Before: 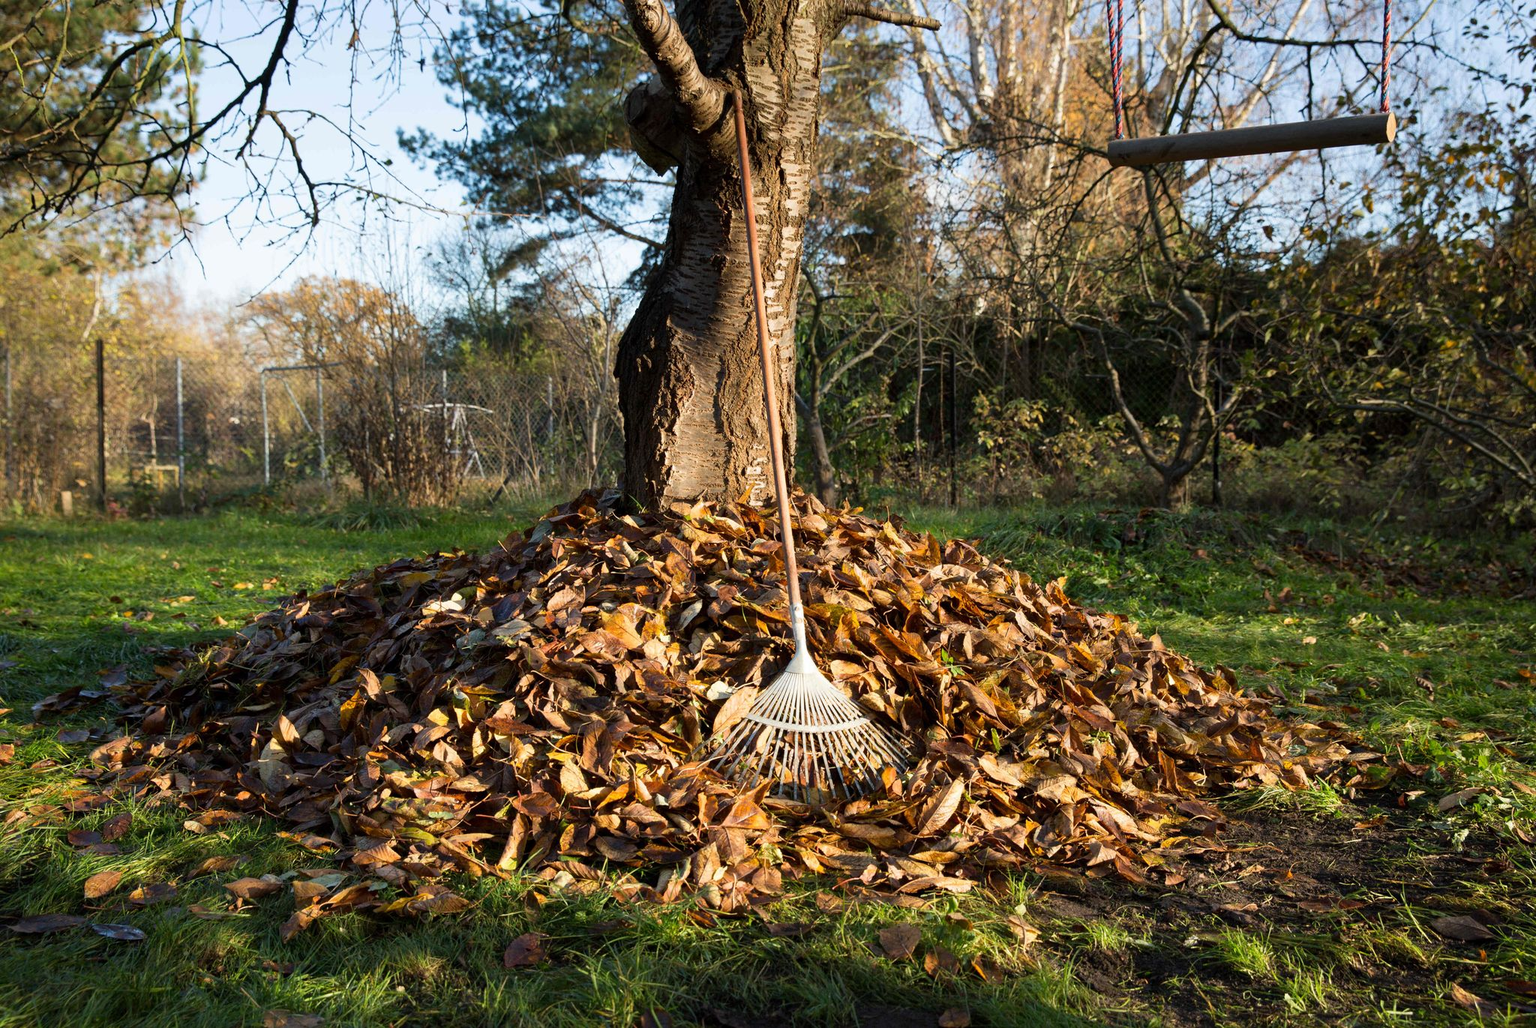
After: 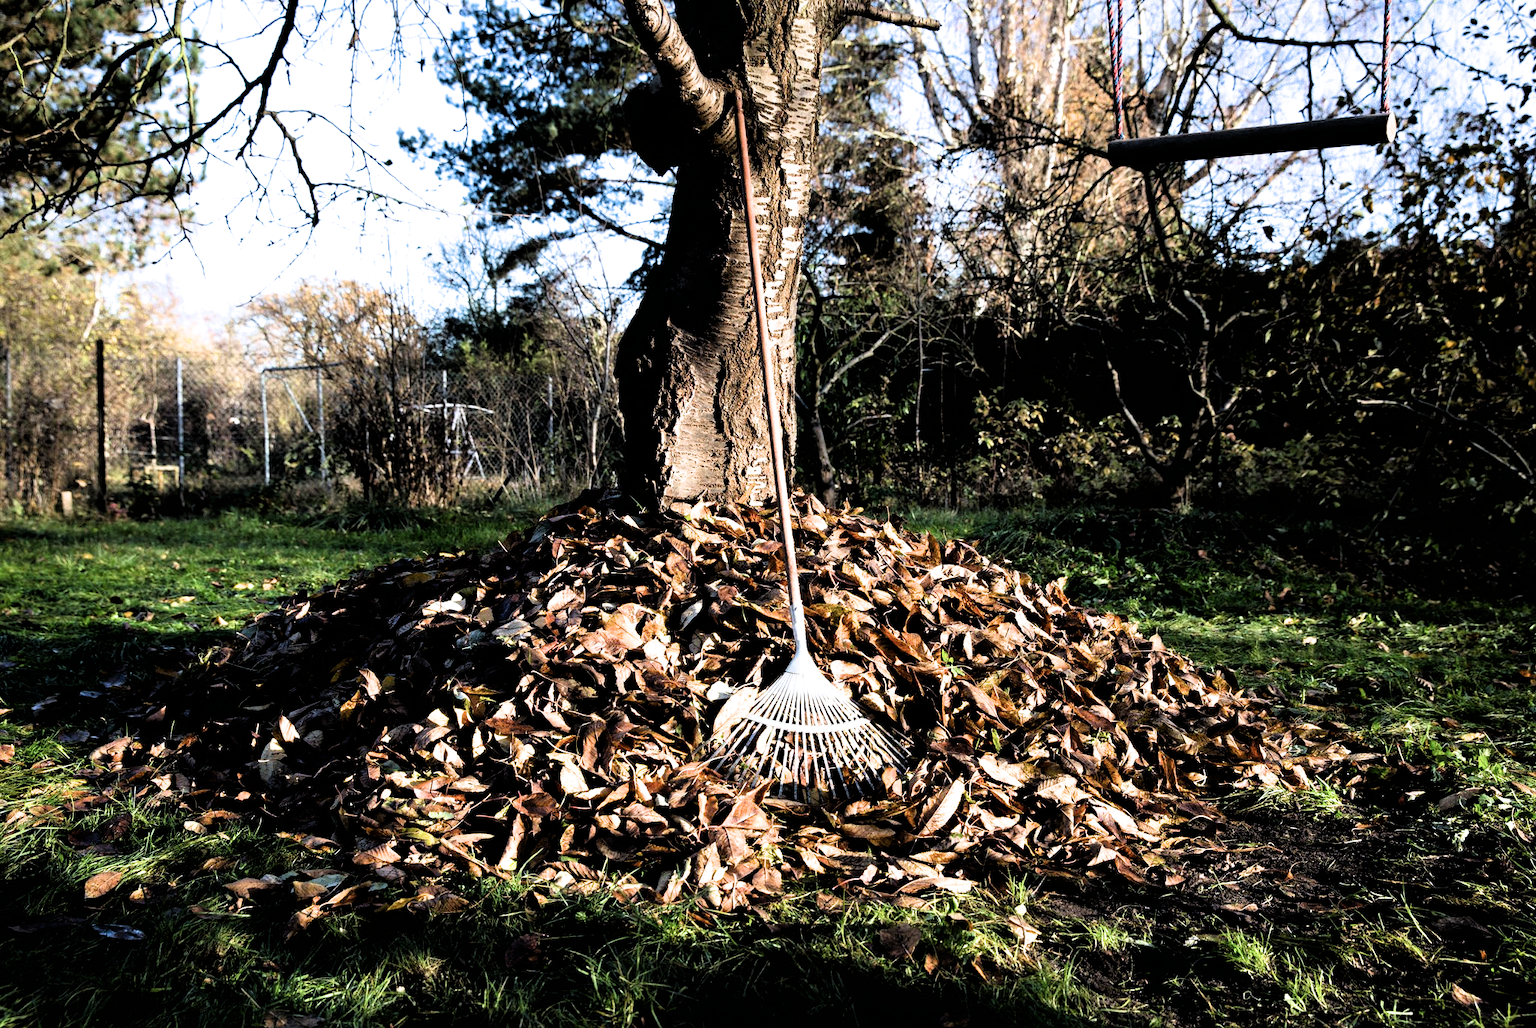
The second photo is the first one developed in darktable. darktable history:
filmic rgb: black relative exposure -3.57 EV, white relative exposure 2.29 EV, hardness 3.41
tone equalizer: -8 EV -0.417 EV, -7 EV -0.389 EV, -6 EV -0.333 EV, -5 EV -0.222 EV, -3 EV 0.222 EV, -2 EV 0.333 EV, -1 EV 0.389 EV, +0 EV 0.417 EV, edges refinement/feathering 500, mask exposure compensation -1.57 EV, preserve details no
color calibration: illuminant as shot in camera, x 0.37, y 0.382, temperature 4313.32 K
